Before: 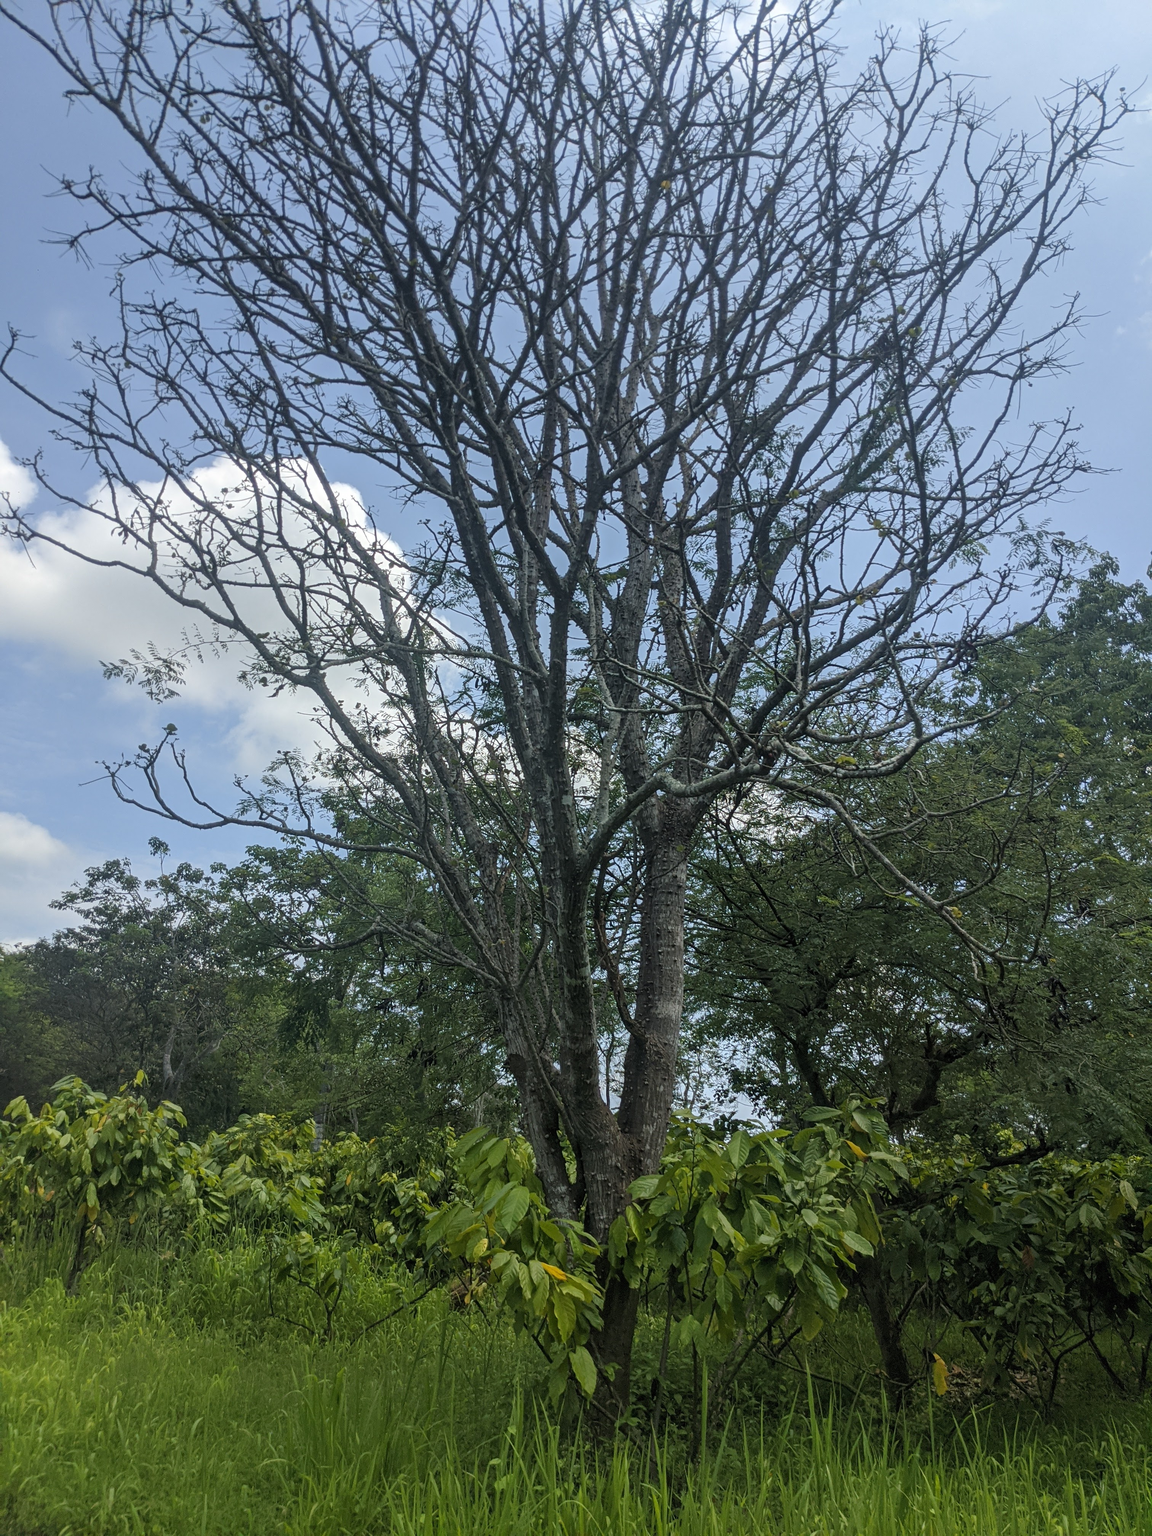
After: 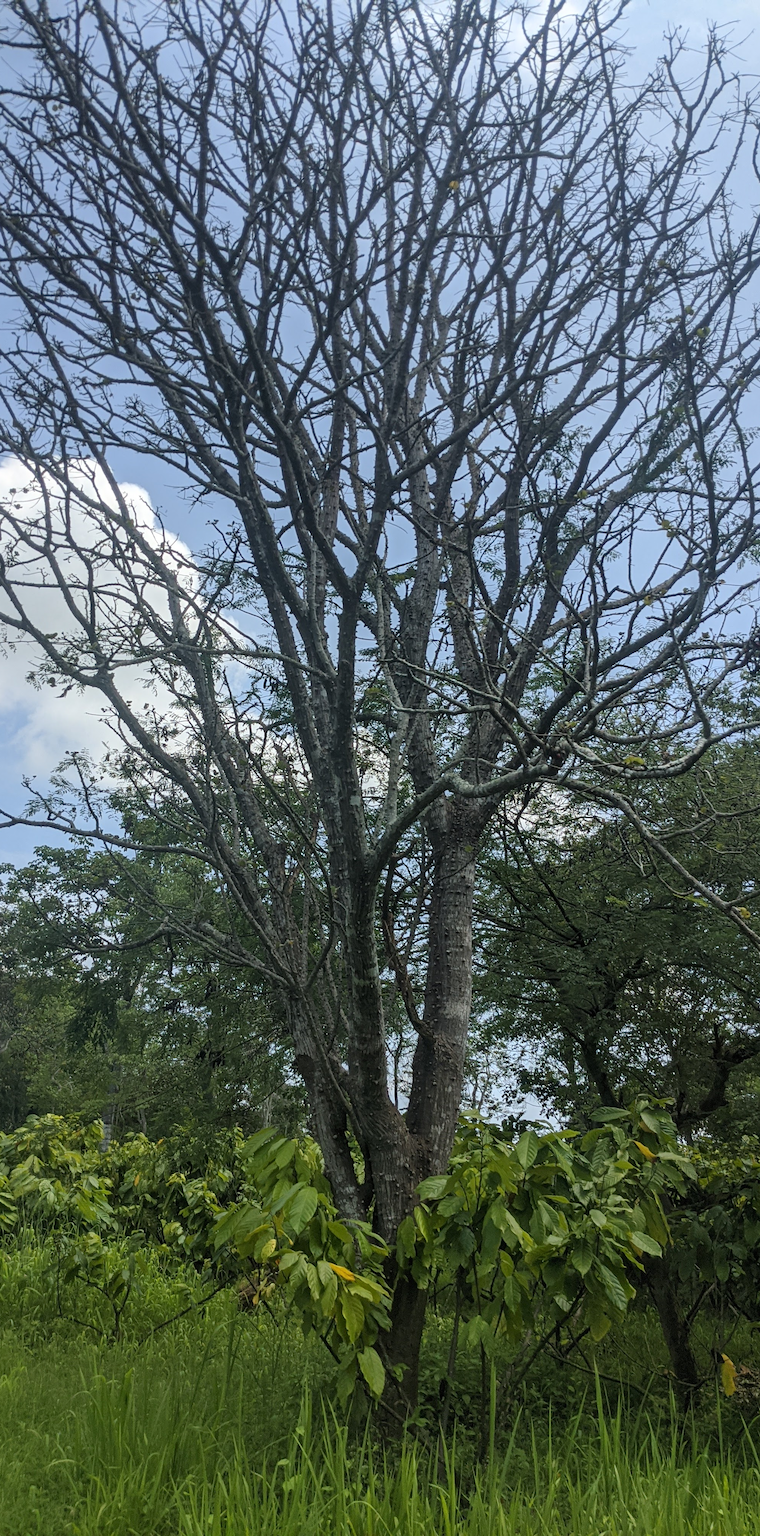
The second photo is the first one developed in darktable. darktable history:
contrast brightness saturation: contrast 0.1, brightness 0.02, saturation 0.02
crop and rotate: left 18.442%, right 15.508%
